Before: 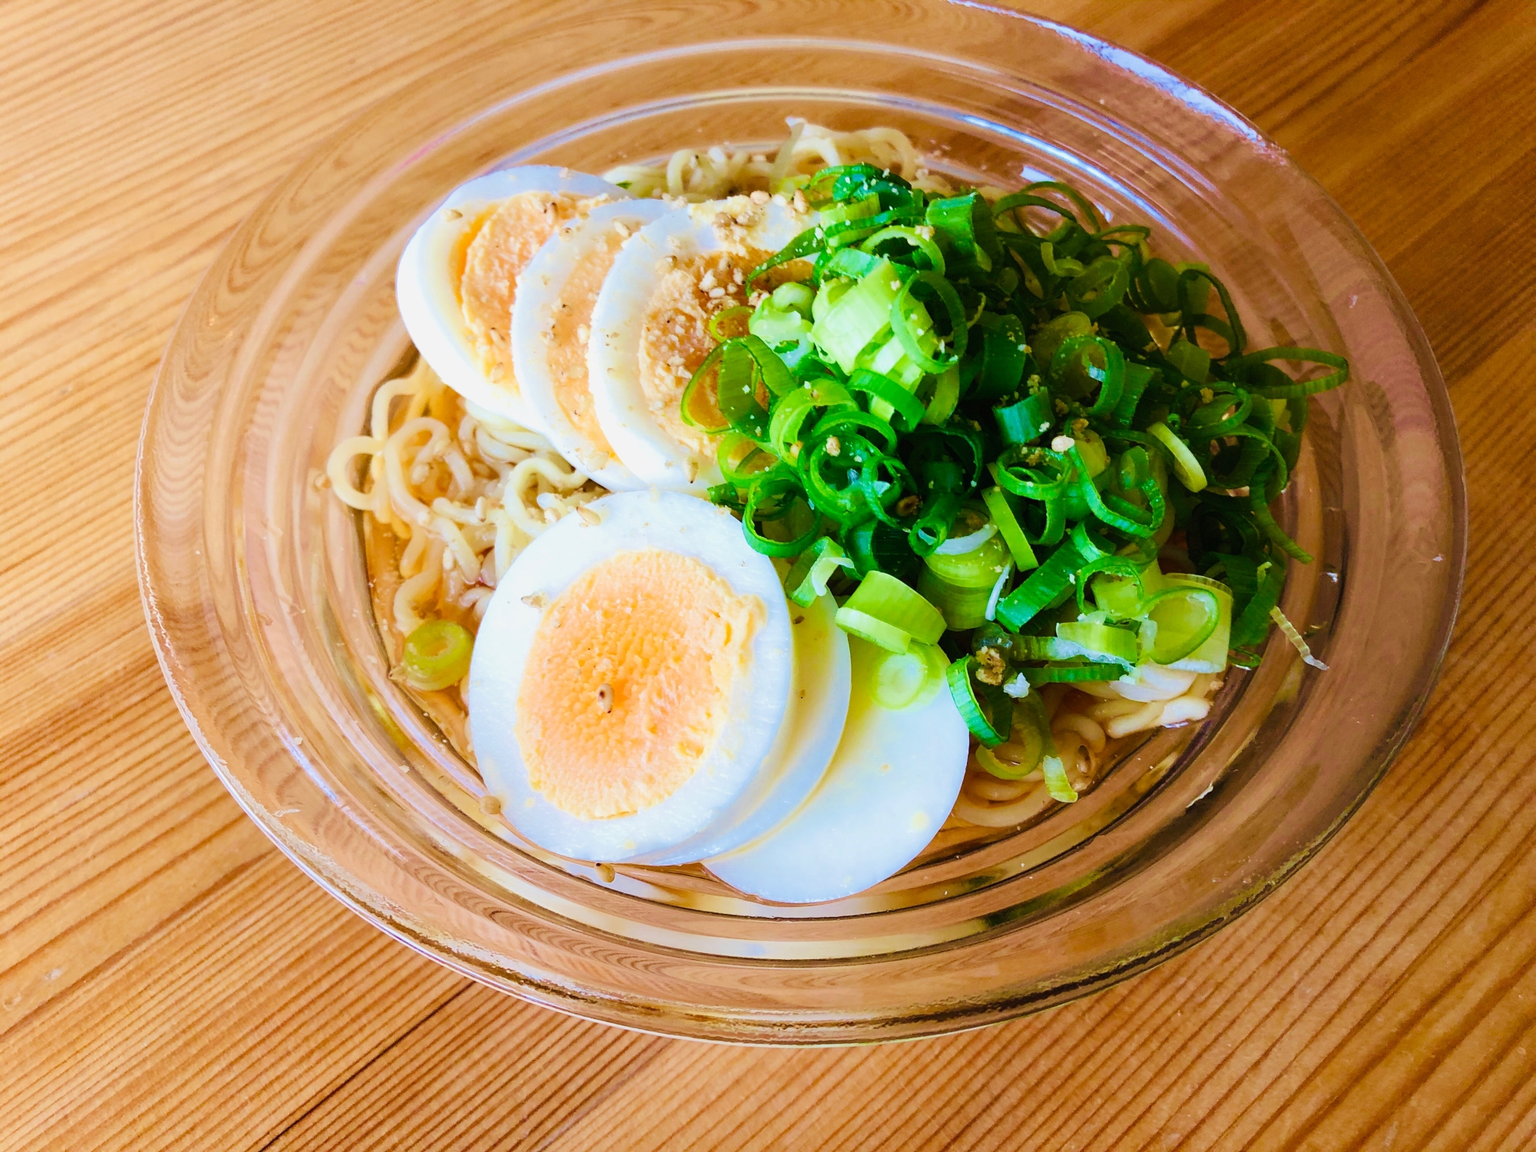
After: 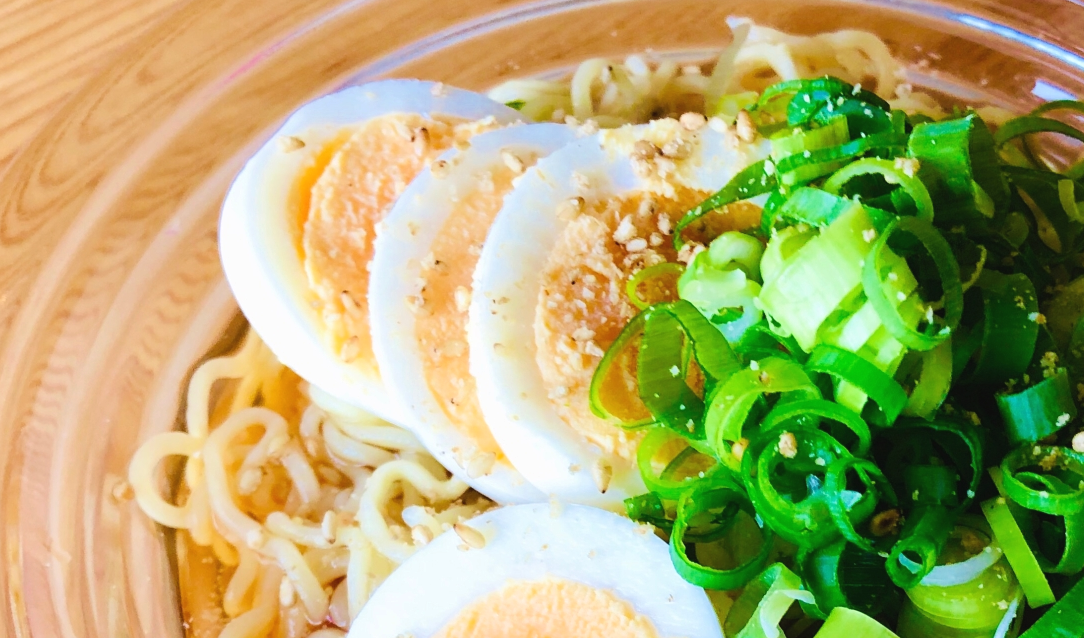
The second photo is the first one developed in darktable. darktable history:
crop: left 14.883%, top 9.104%, right 30.913%, bottom 48.321%
exposure: black level correction -0.003, exposure 0.039 EV, compensate highlight preservation false
levels: mode automatic, levels [0.052, 0.496, 0.908]
tone equalizer: edges refinement/feathering 500, mask exposure compensation -1.57 EV, preserve details no
